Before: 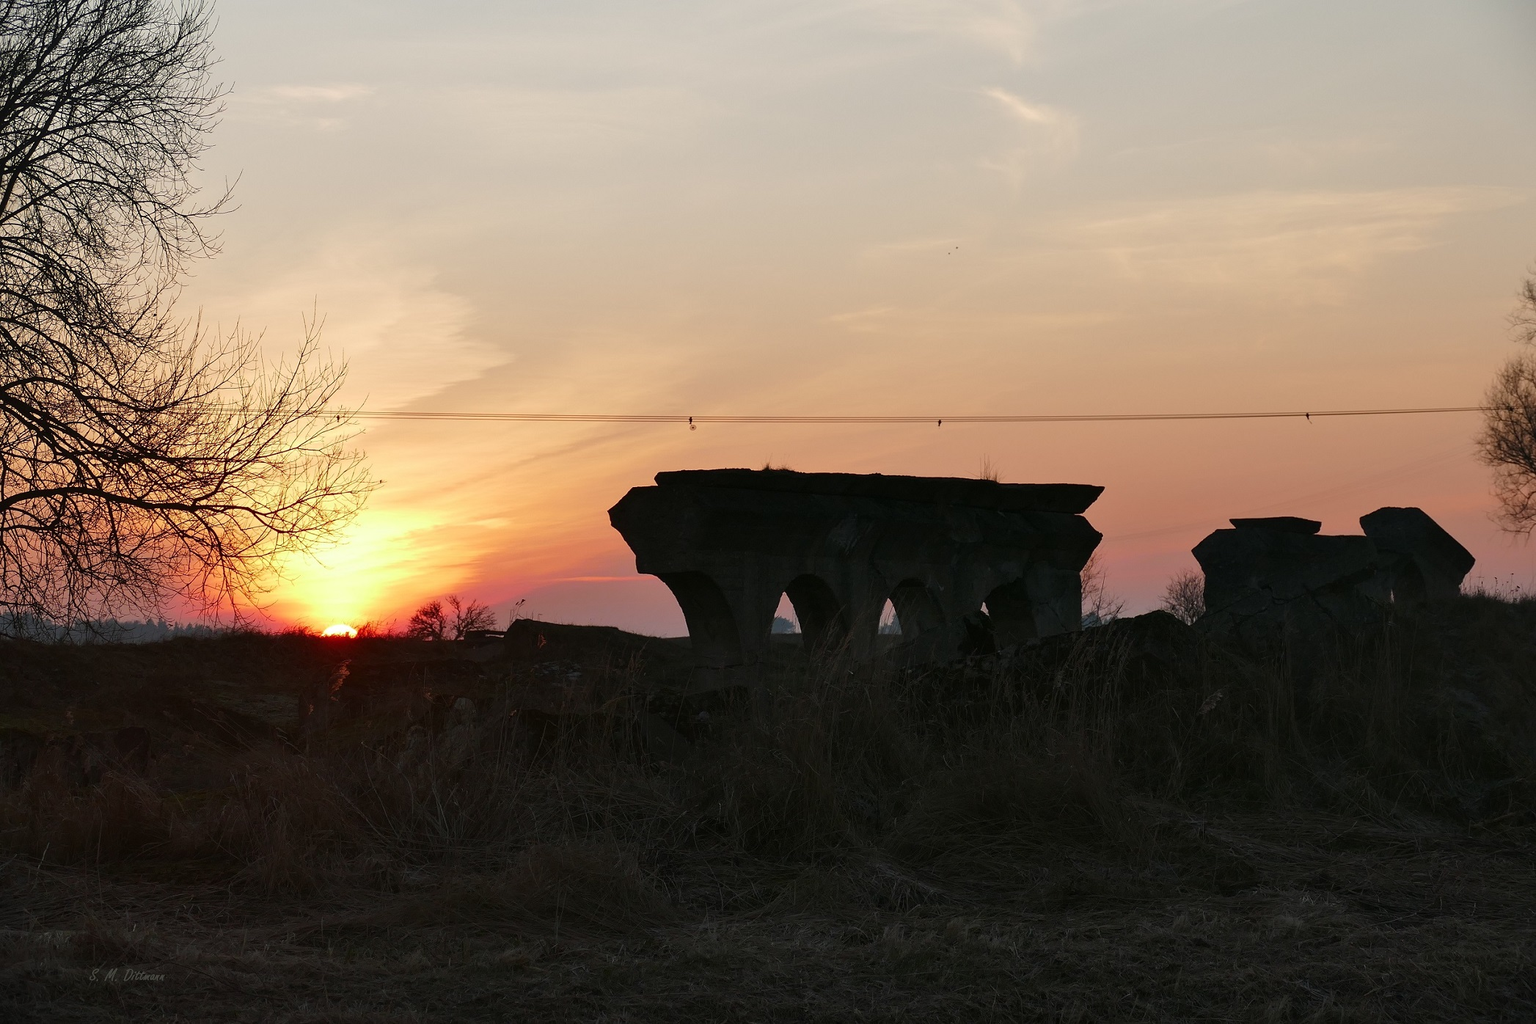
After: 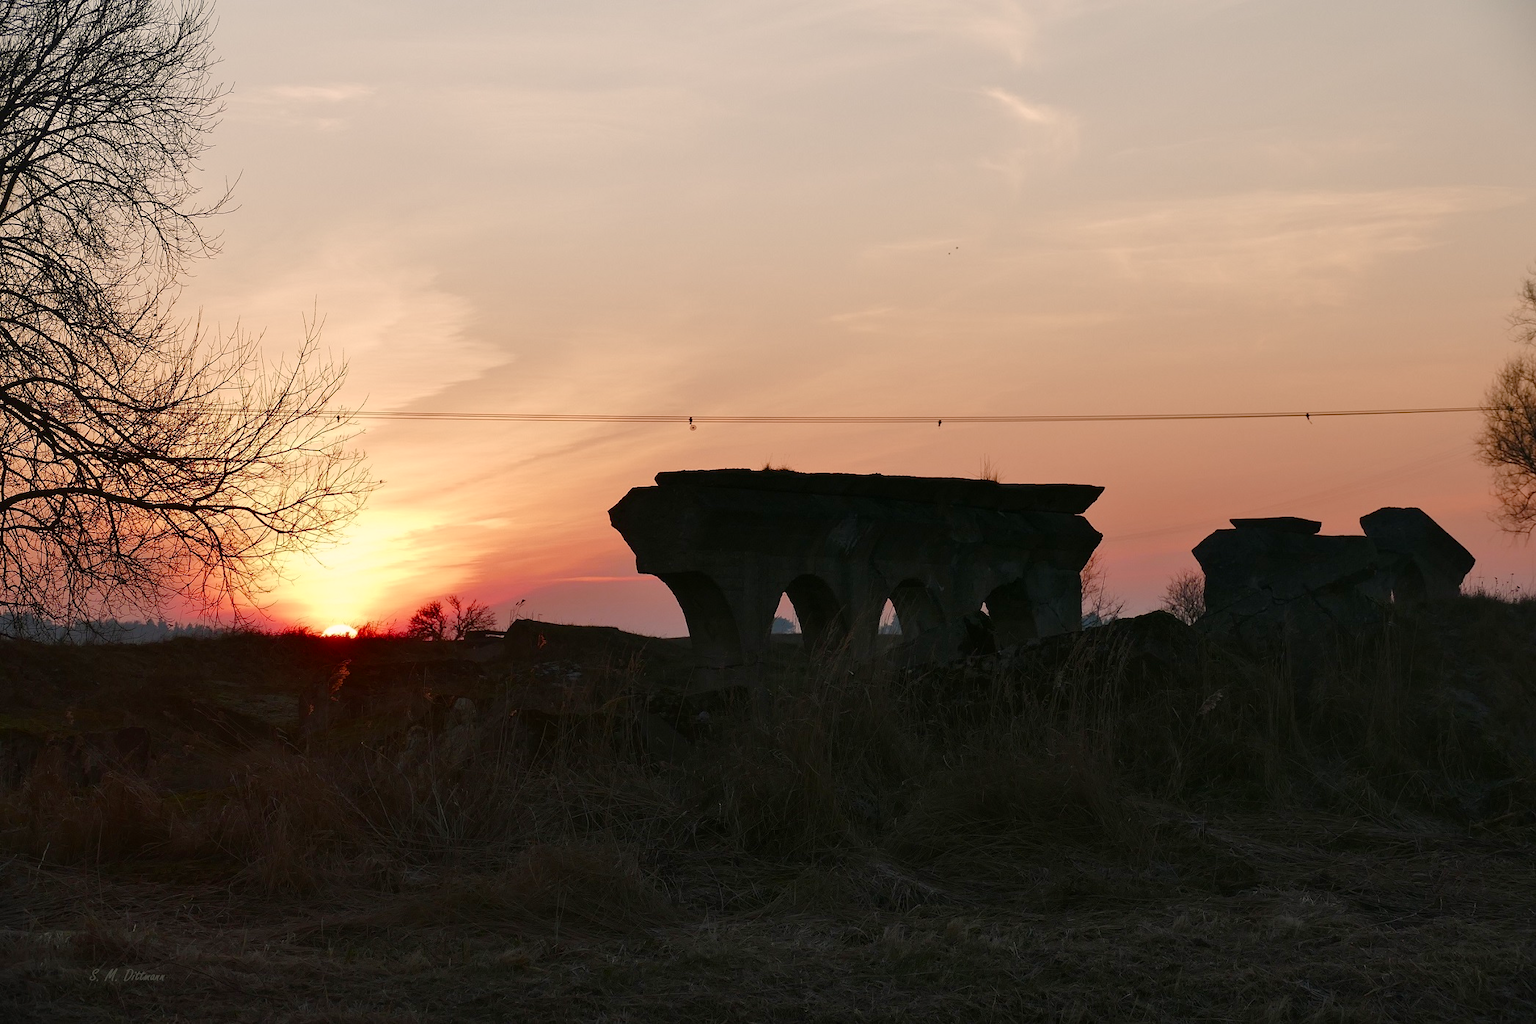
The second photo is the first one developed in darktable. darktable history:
color balance rgb: highlights gain › chroma 3.319%, highlights gain › hue 55.58°, perceptual saturation grading › global saturation 20%, perceptual saturation grading › highlights -49.603%, perceptual saturation grading › shadows 25.991%
